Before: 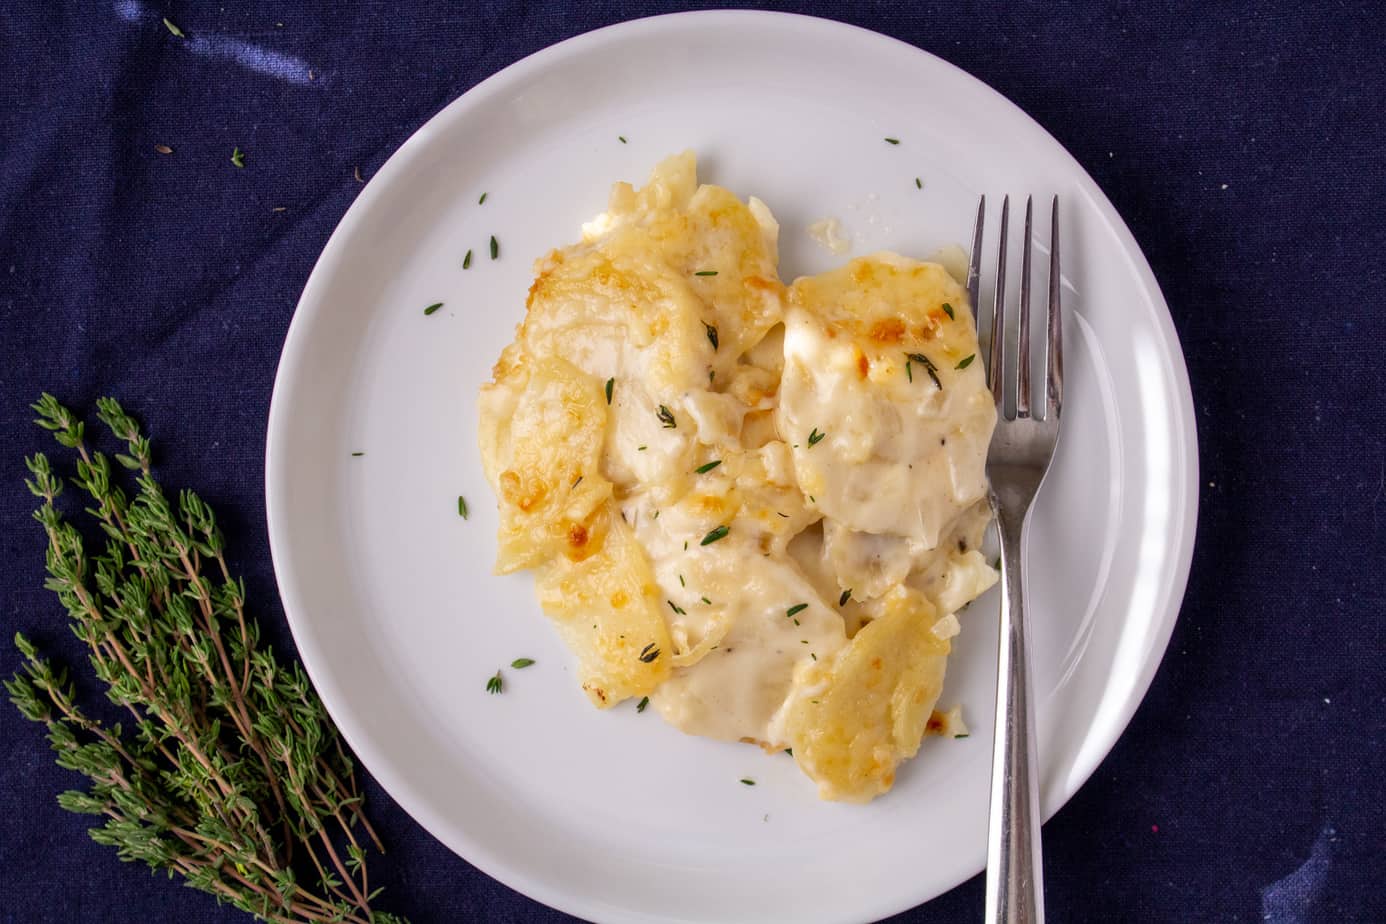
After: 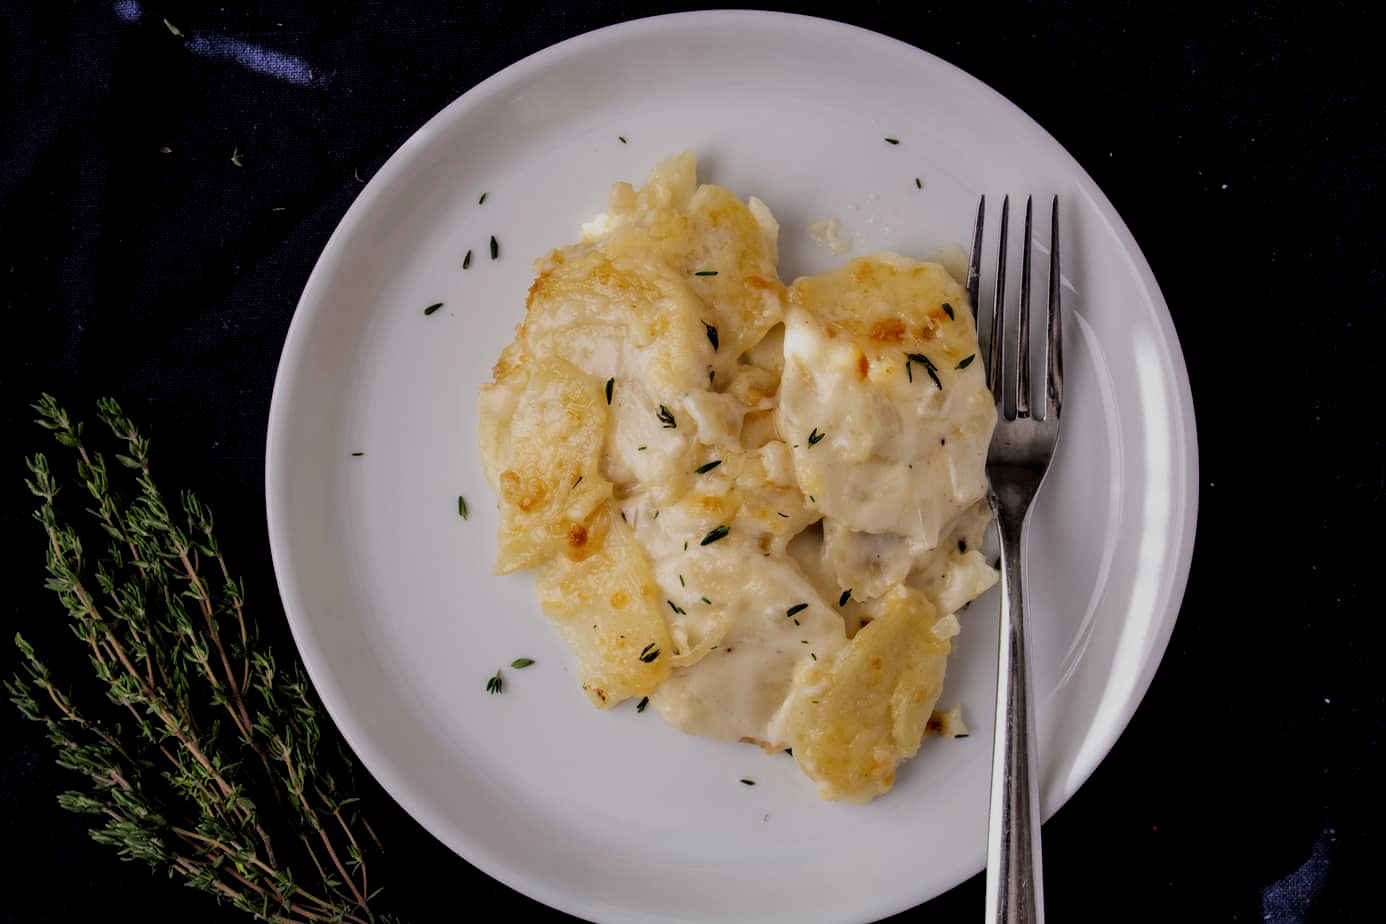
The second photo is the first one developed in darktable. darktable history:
filmic rgb: black relative exposure -3.72 EV, white relative exposure 2.75 EV, dynamic range scaling -5.9%, hardness 3.03
exposure: black level correction 0, exposure -0.696 EV, compensate exposure bias true, compensate highlight preservation false
